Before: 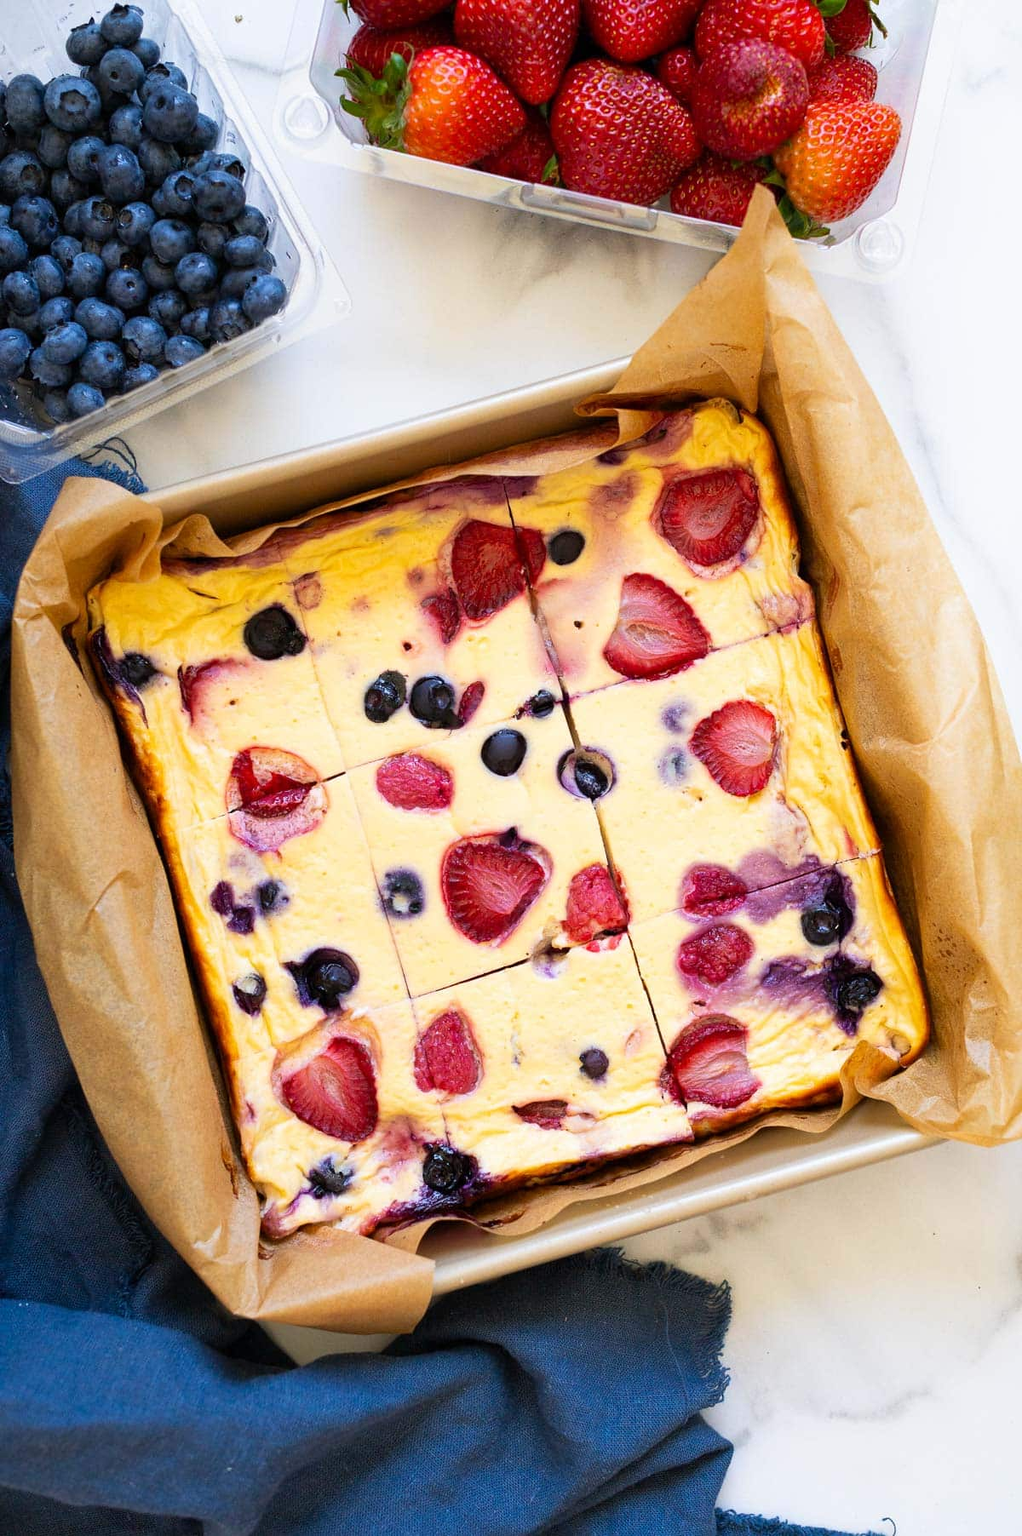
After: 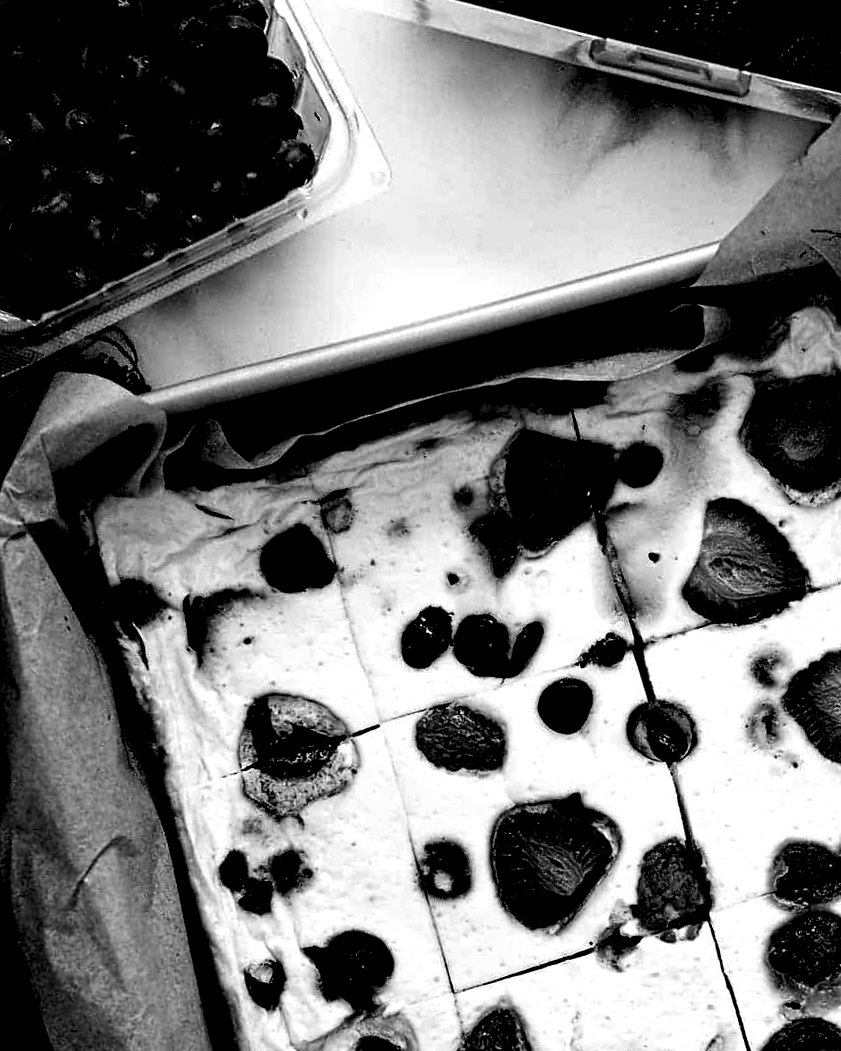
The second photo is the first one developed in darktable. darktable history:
levels: levels [0.514, 0.759, 1]
crop and rotate: angle -4.99°, left 2.122%, top 6.945%, right 27.566%, bottom 30.519%
monochrome: on, module defaults
exposure: exposure 0.2 EV, compensate highlight preservation false
rotate and perspective: rotation -4.2°, shear 0.006, automatic cropping off
contrast equalizer: octaves 7, y [[0.509, 0.514, 0.523, 0.542, 0.578, 0.603], [0.5 ×6], [0.509, 0.514, 0.523, 0.542, 0.578, 0.603], [0.001, 0.002, 0.003, 0.005, 0.01, 0.013], [0.001, 0.002, 0.003, 0.005, 0.01, 0.013]]
